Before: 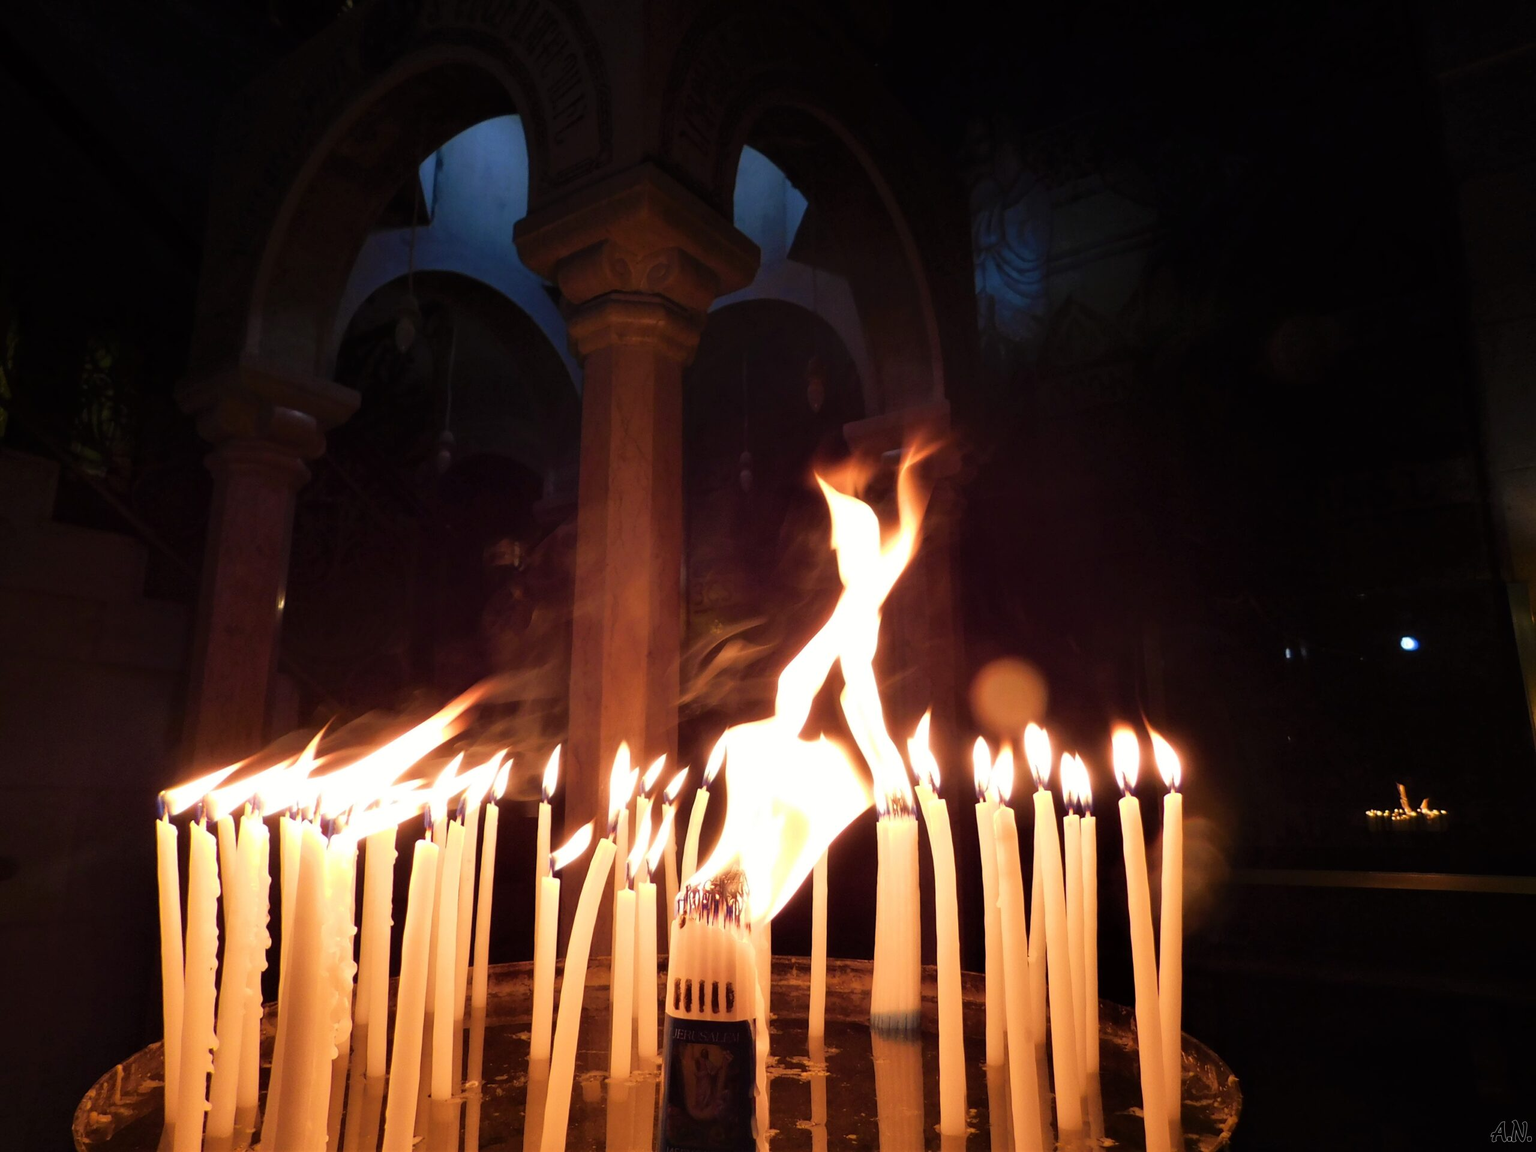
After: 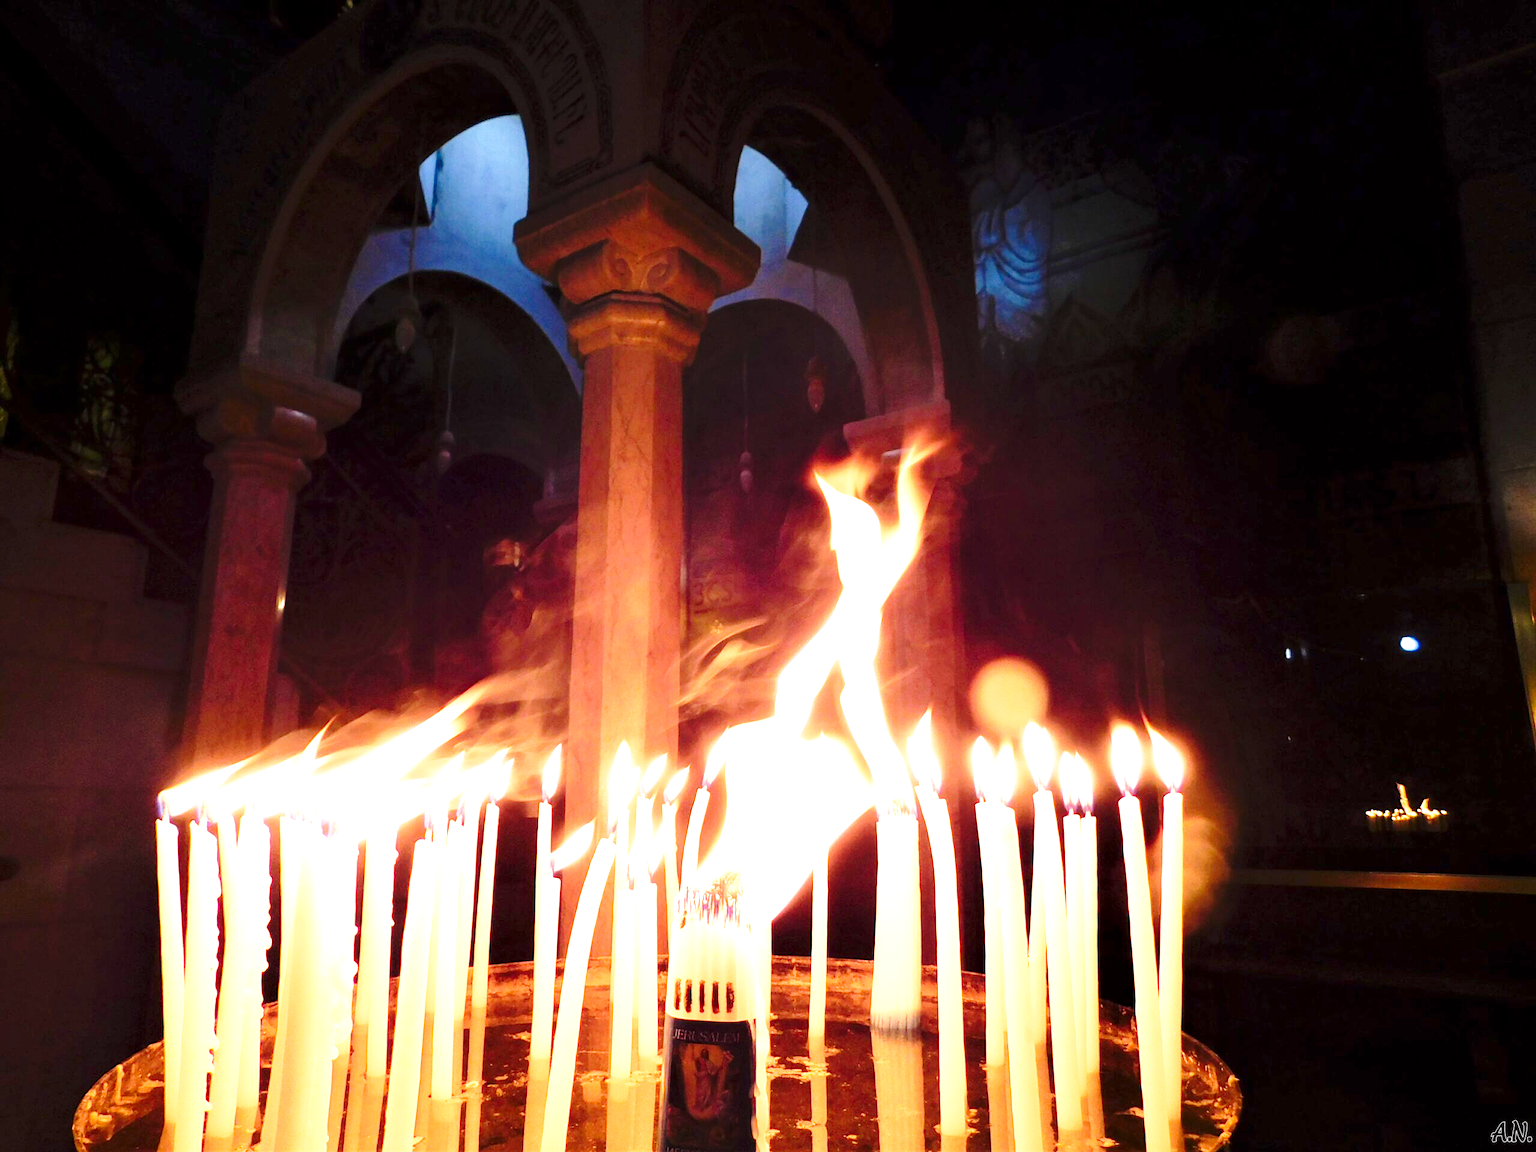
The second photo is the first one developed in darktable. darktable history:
base curve: curves: ch0 [(0, 0) (0.028, 0.03) (0.121, 0.232) (0.46, 0.748) (0.859, 0.968) (1, 1)], preserve colors none
shadows and highlights: radius 93.07, shadows -14.46, white point adjustment 0.23, highlights 31.48, compress 48.23%, highlights color adjustment 52.79%, soften with gaussian
exposure: black level correction 0.001, exposure 1.646 EV, compensate exposure bias true, compensate highlight preservation false
